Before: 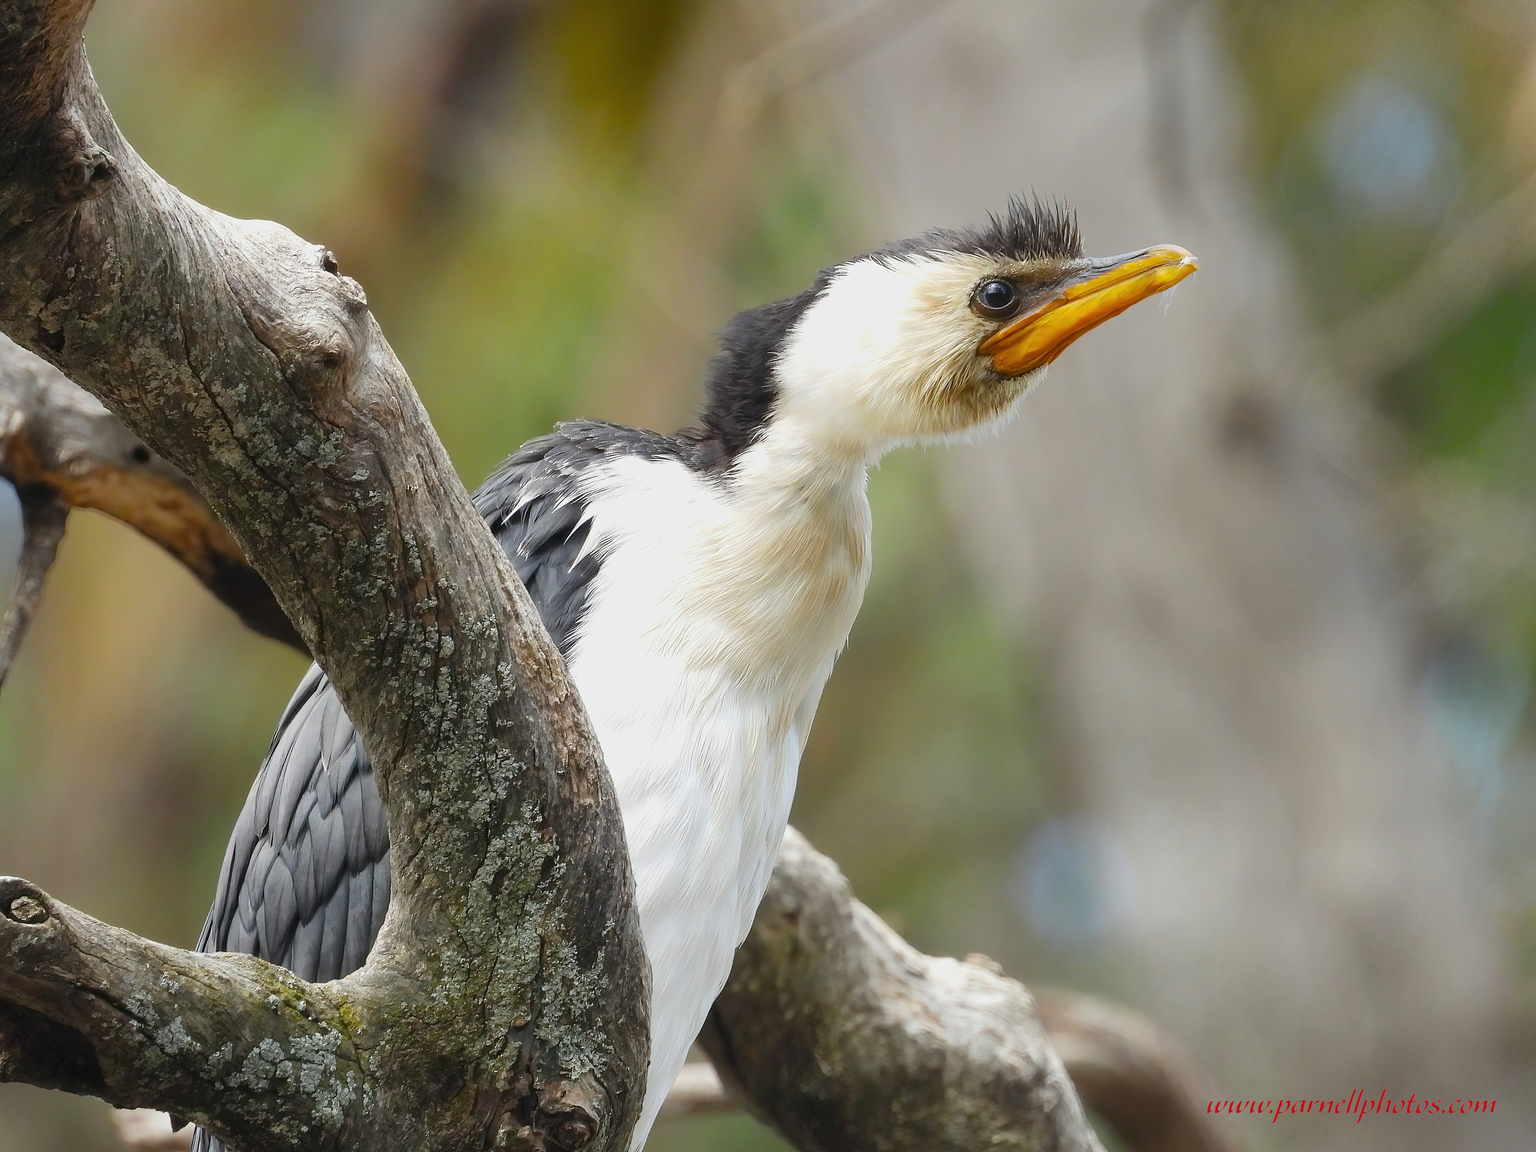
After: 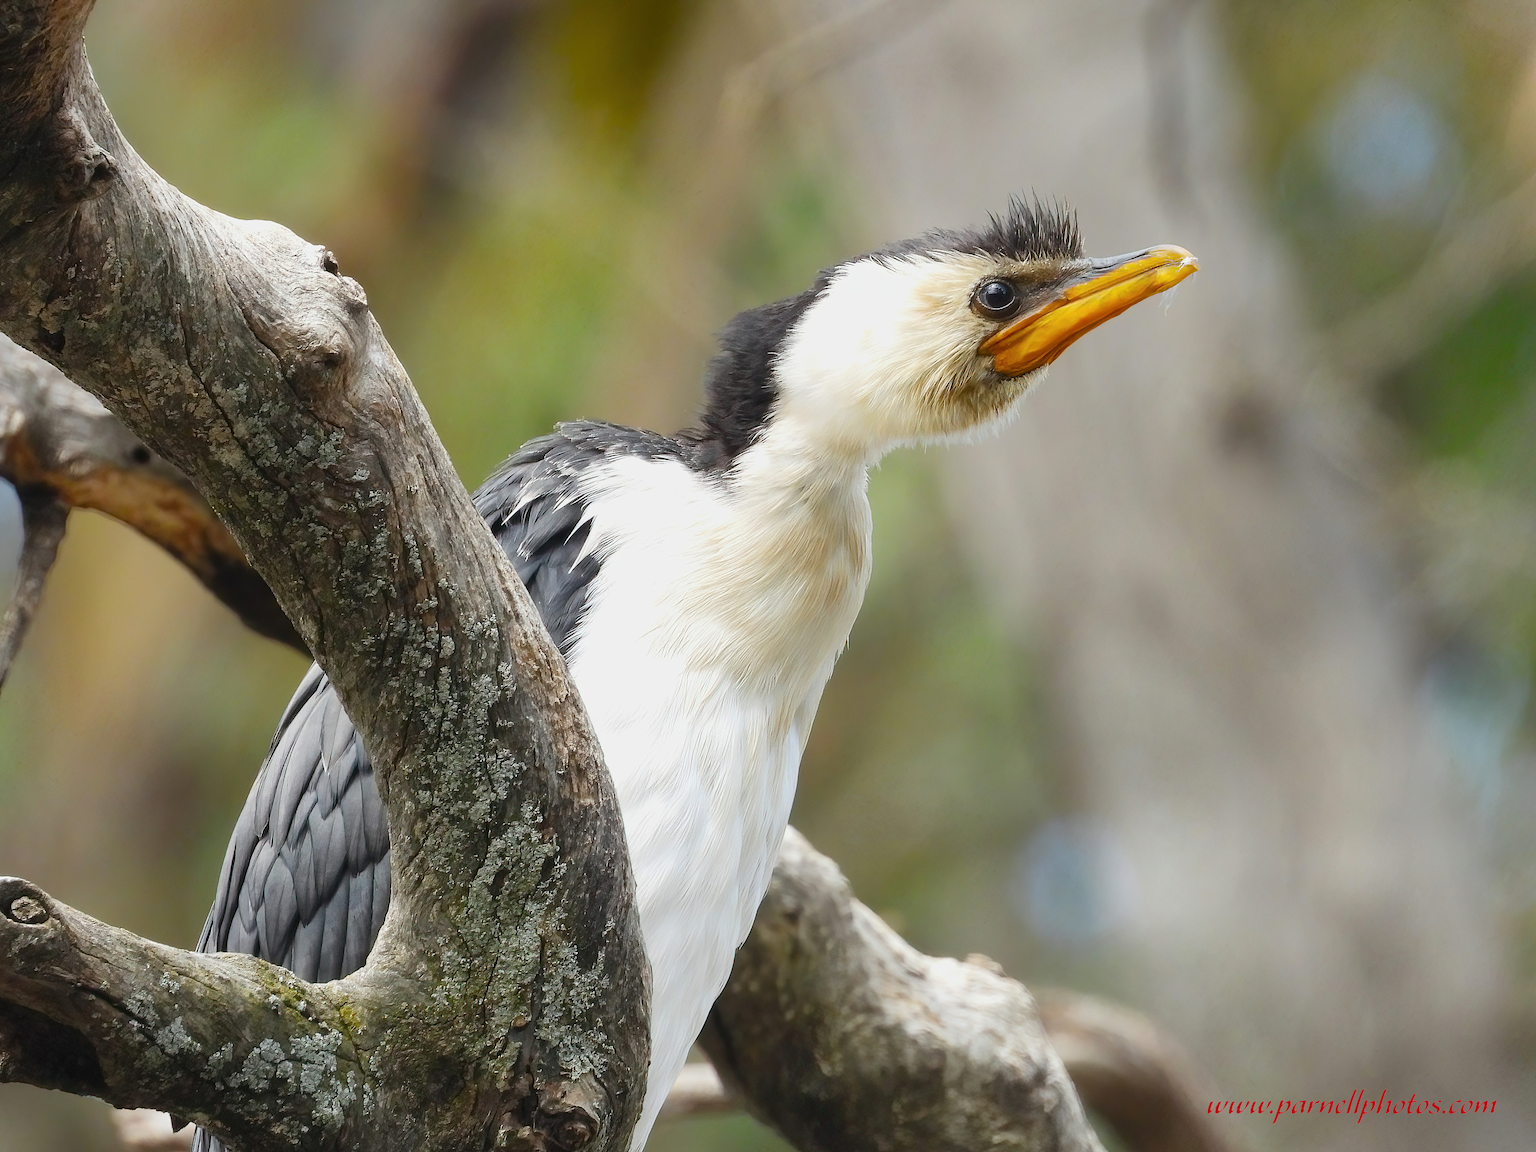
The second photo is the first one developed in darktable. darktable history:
contrast brightness saturation: contrast 0.1, brightness 0.02, saturation 0.02
